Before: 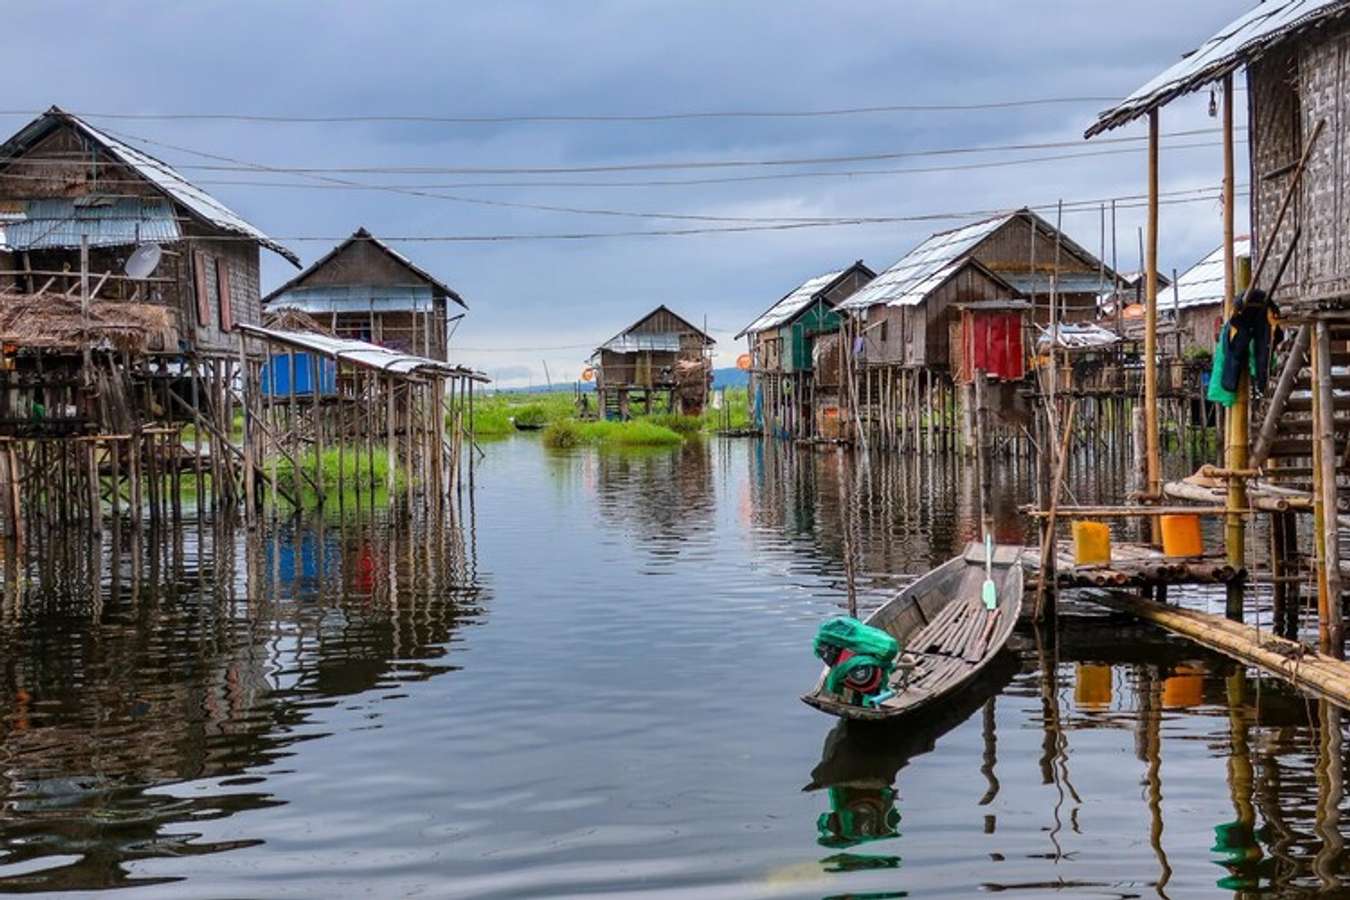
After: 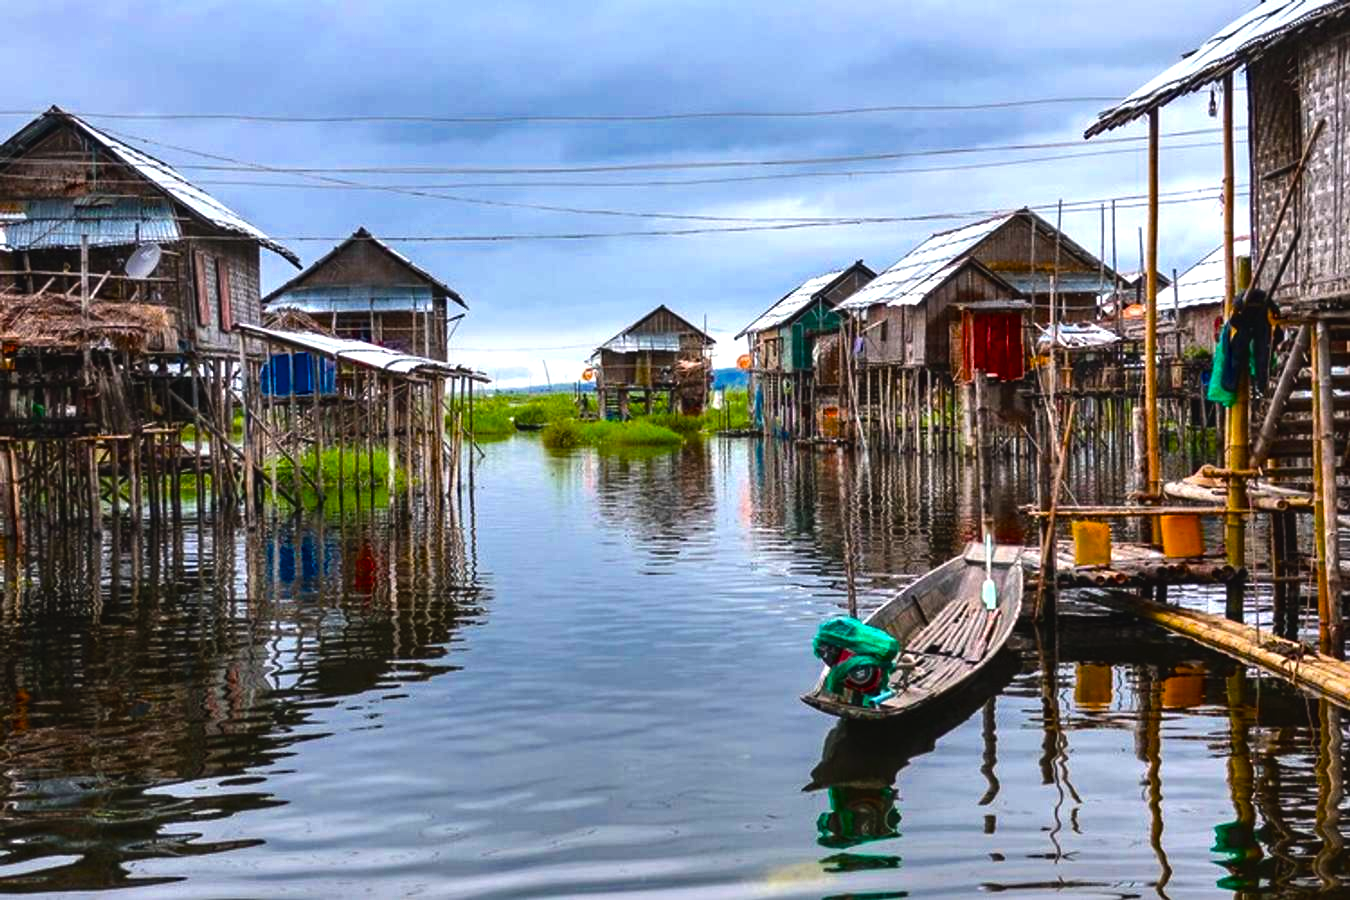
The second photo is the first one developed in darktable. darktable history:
exposure: black level correction -0.007, exposure 0.066 EV, compensate highlight preservation false
color balance rgb: perceptual saturation grading › global saturation 35.426%, perceptual brilliance grading › global brilliance 15.05%, perceptual brilliance grading › shadows -34.394%, global vibrance 9.411%, contrast 15.17%, saturation formula JzAzBz (2021)
